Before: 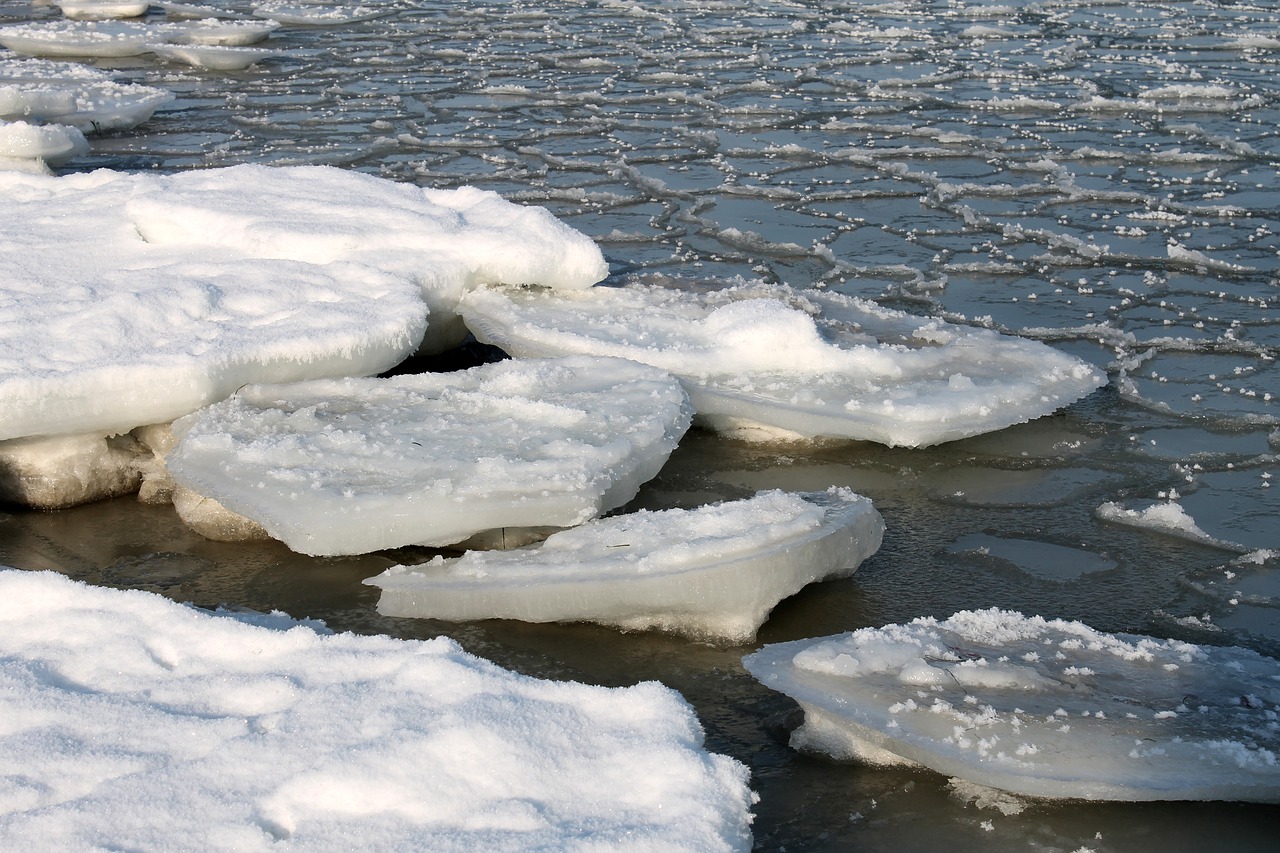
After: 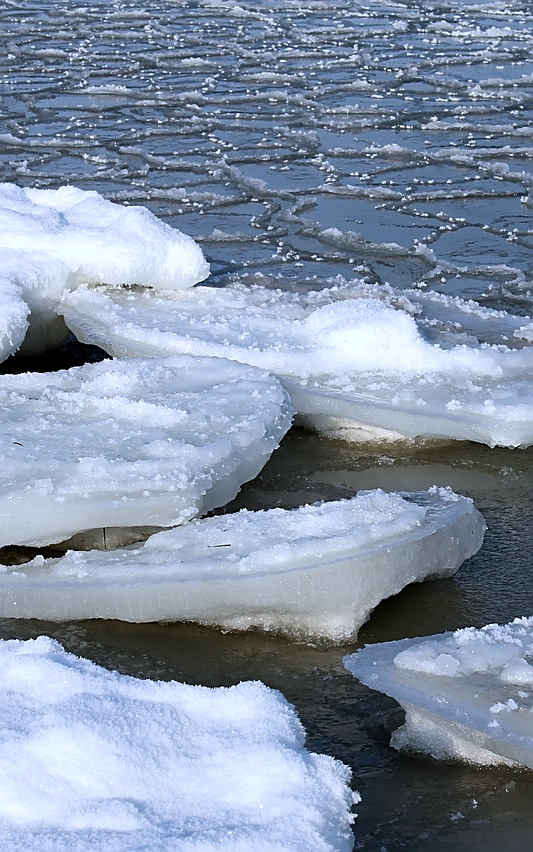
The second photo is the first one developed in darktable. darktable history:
sharpen: on, module defaults
white balance: red 0.948, green 1.02, blue 1.176
crop: left 31.229%, right 27.105%
